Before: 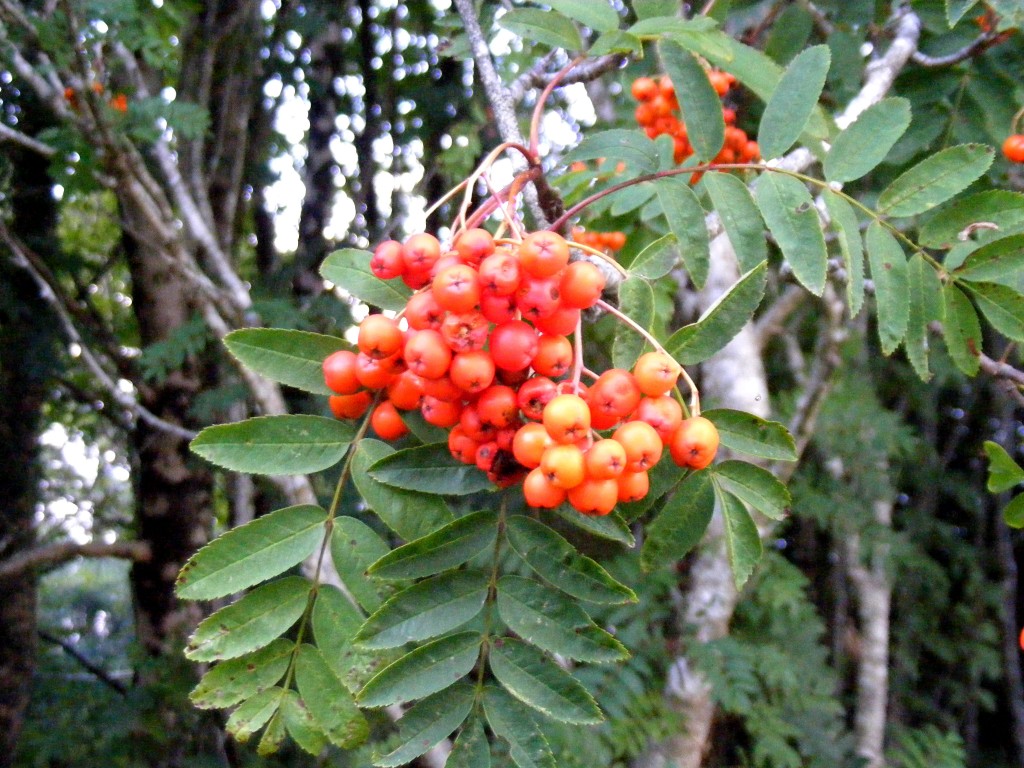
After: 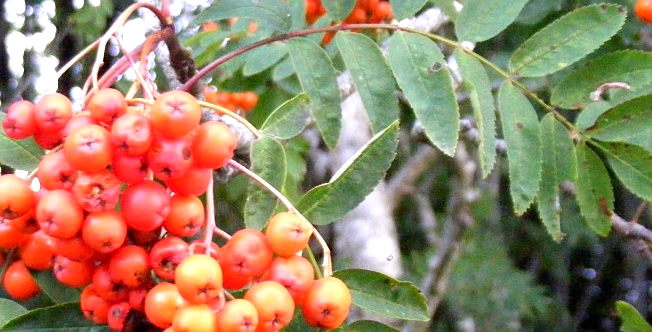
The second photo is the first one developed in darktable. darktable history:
exposure: exposure 0.128 EV, compensate highlight preservation false
sharpen: radius 1.272, amount 0.305, threshold 0
crop: left 36.005%, top 18.293%, right 0.31%, bottom 38.444%
